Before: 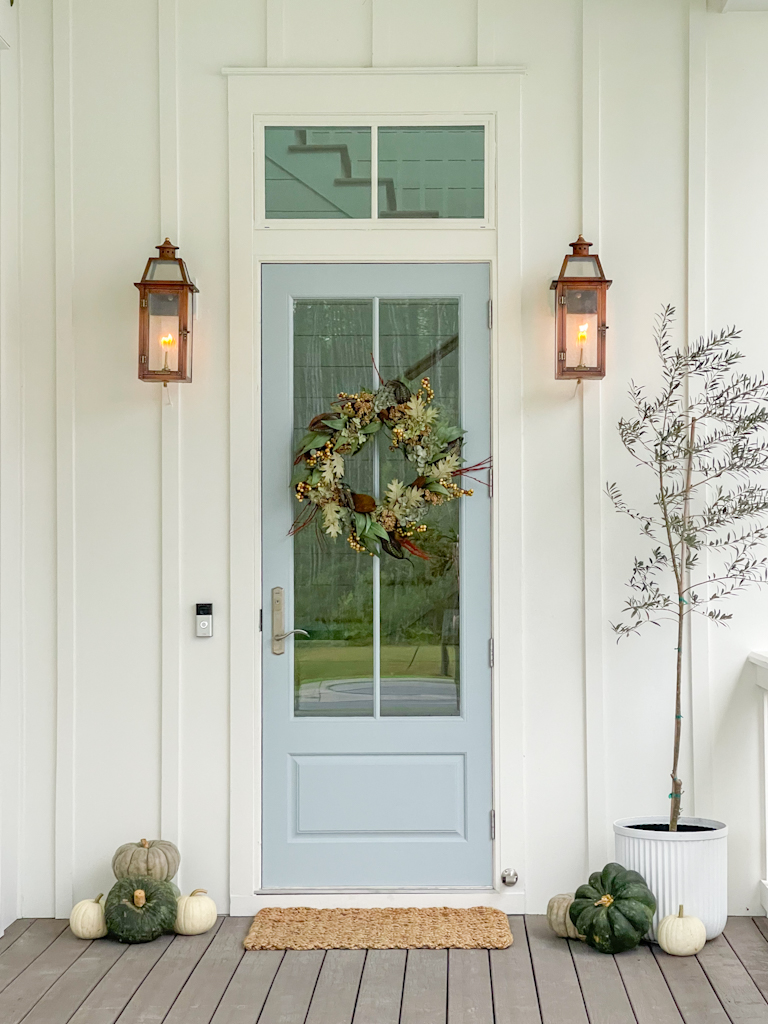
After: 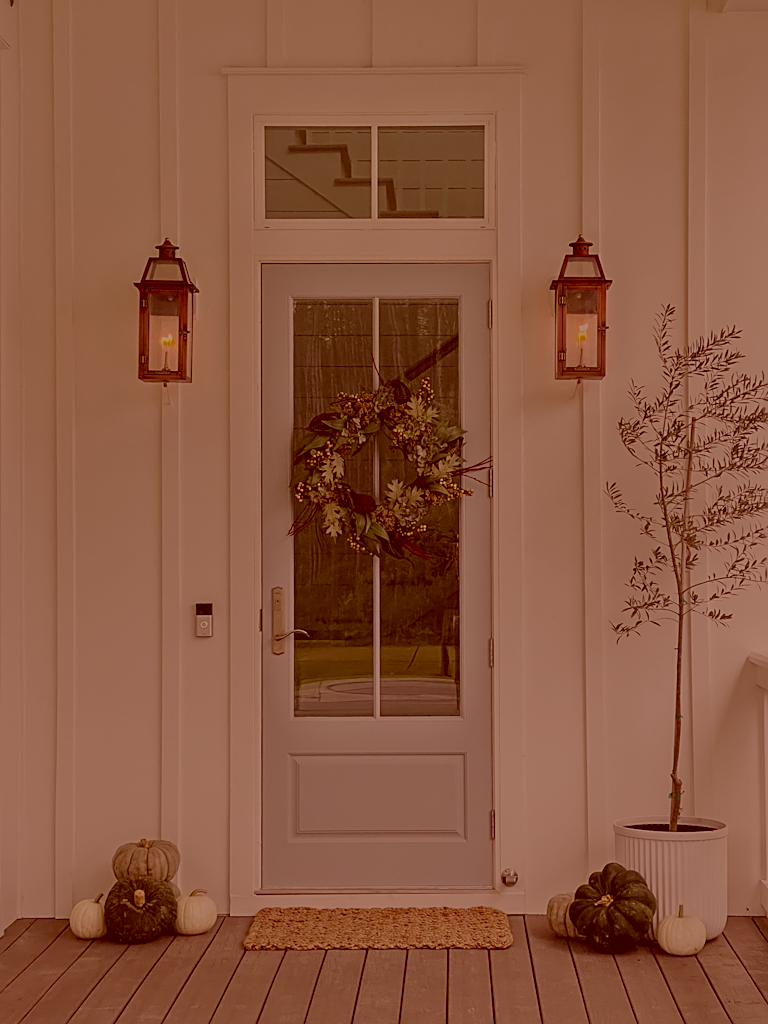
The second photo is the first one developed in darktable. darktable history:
sharpen: on, module defaults
tone equalizer: -8 EV -1.97 EV, -7 EV -1.98 EV, -6 EV -1.98 EV, -5 EV -2 EV, -4 EV -2 EV, -3 EV -1.97 EV, -2 EV -2 EV, -1 EV -1.63 EV, +0 EV -1.97 EV
color correction: highlights a* 9.44, highlights b* 8.87, shadows a* 39.88, shadows b* 39.59, saturation 0.781
